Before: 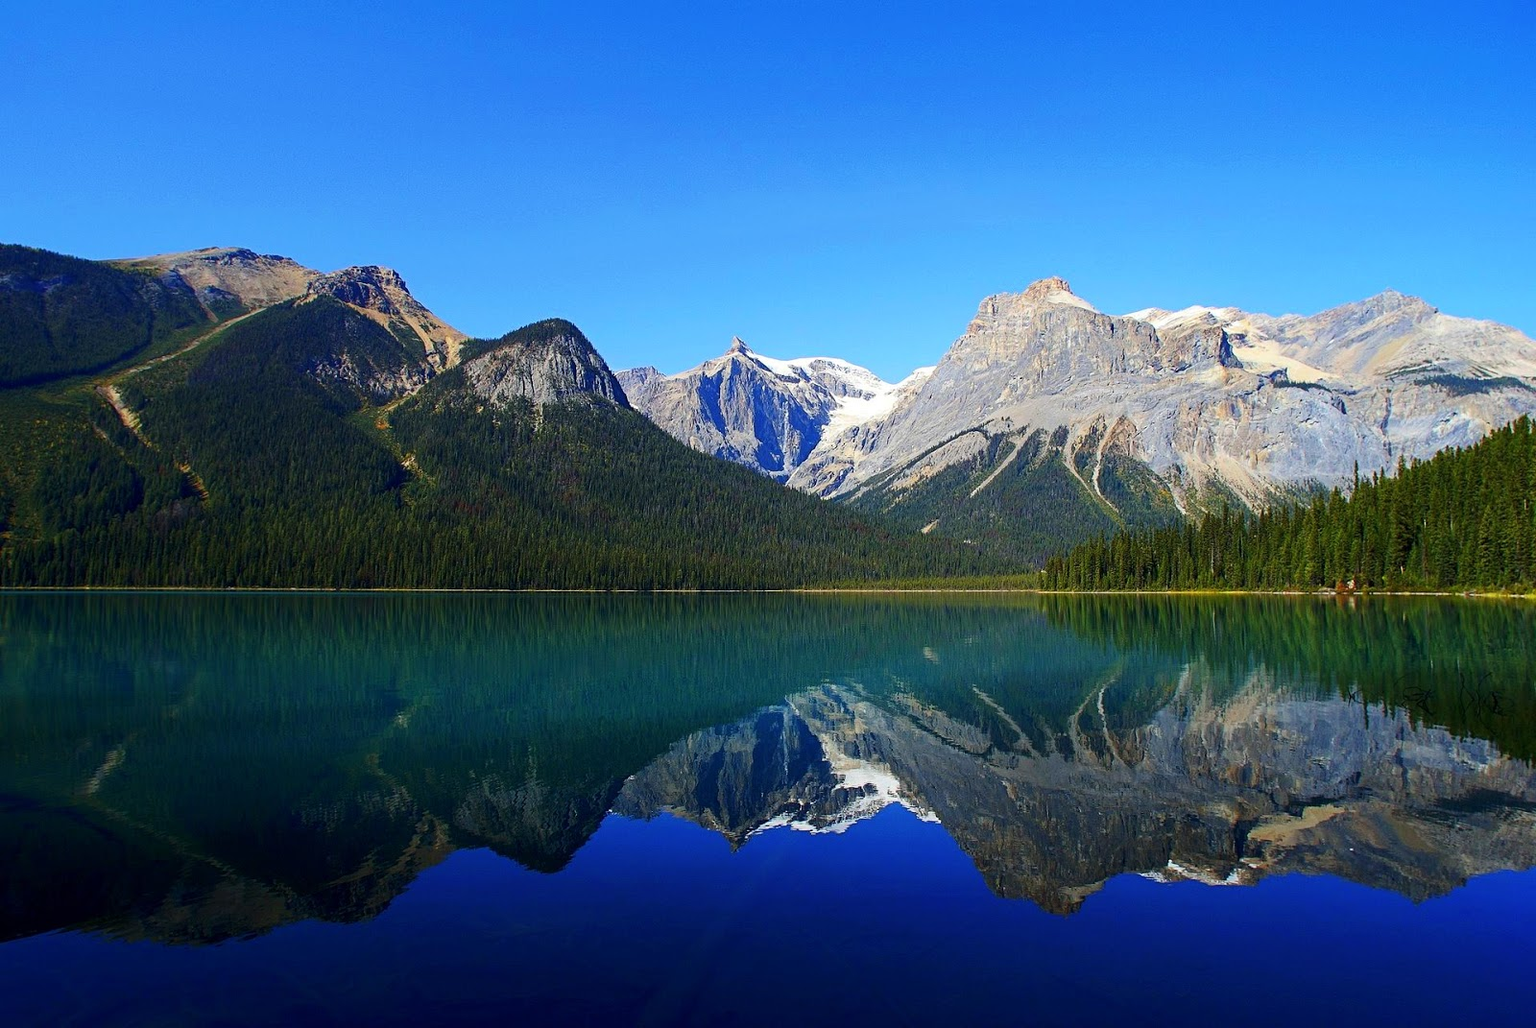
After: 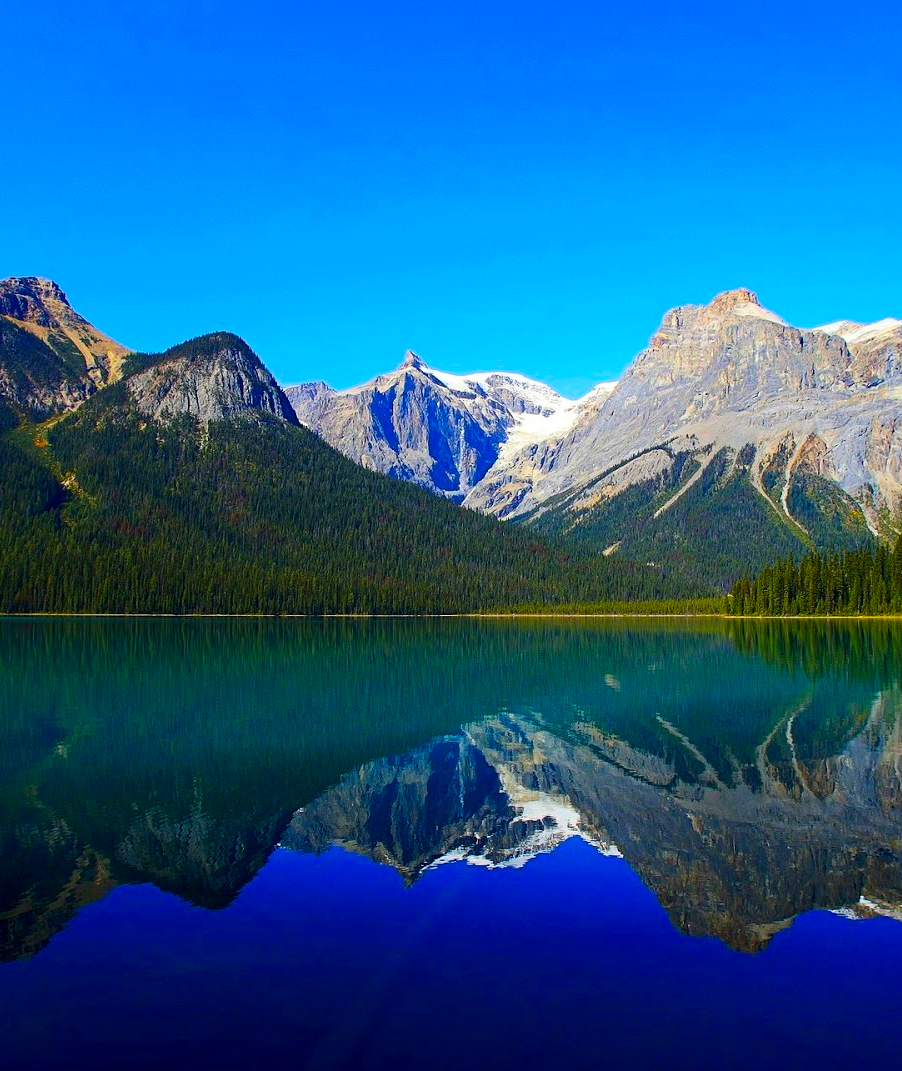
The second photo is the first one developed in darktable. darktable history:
crop and rotate: left 22.355%, right 21.257%
color balance rgb: perceptual saturation grading › global saturation 15.119%, global vibrance 40.646%
